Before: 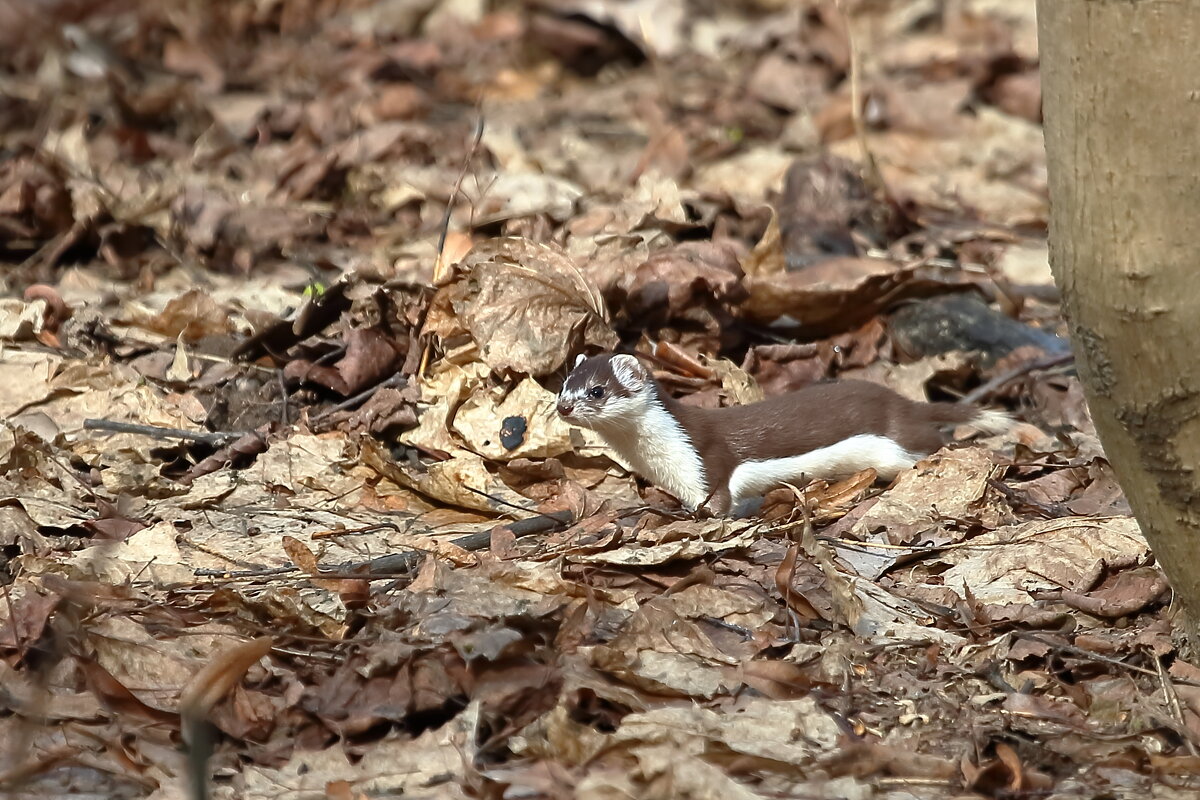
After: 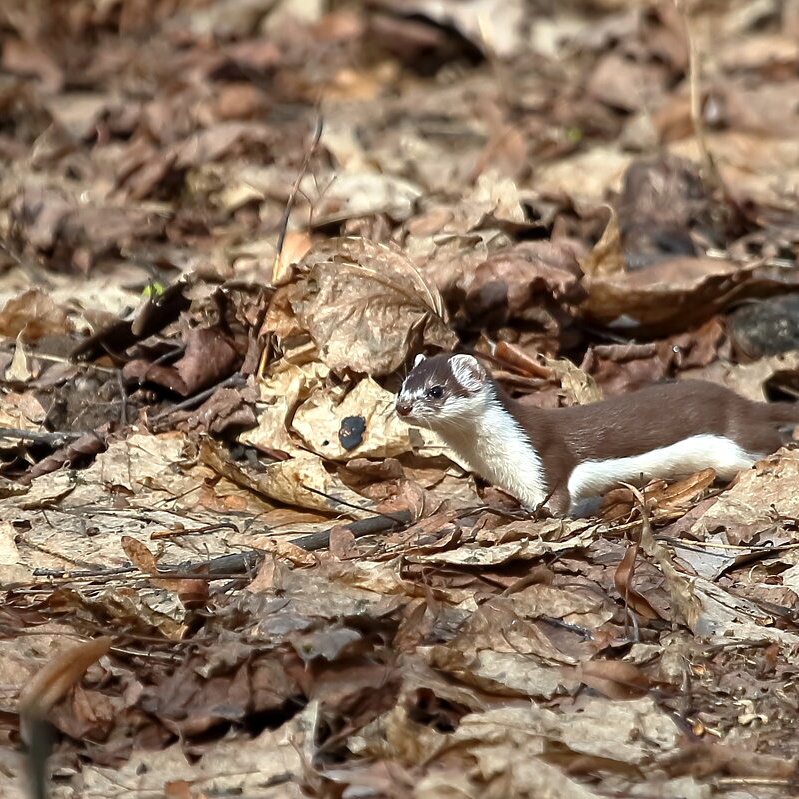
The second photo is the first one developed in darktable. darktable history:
crop and rotate: left 13.447%, right 19.909%
local contrast: highlights 103%, shadows 98%, detail 119%, midtone range 0.2
